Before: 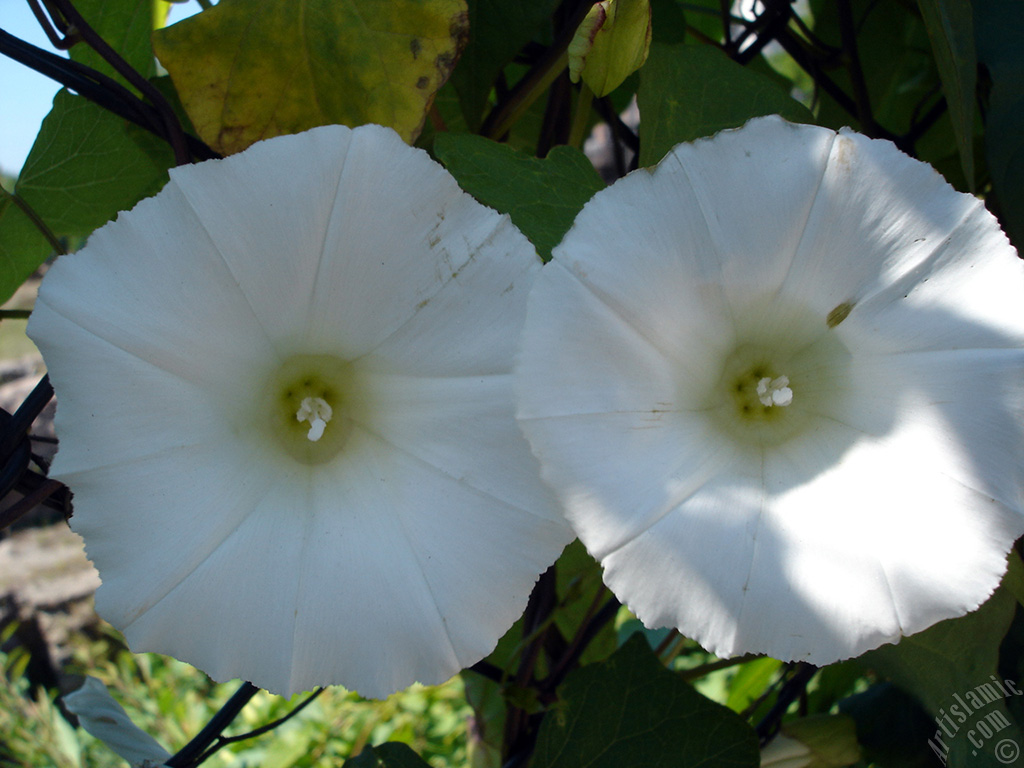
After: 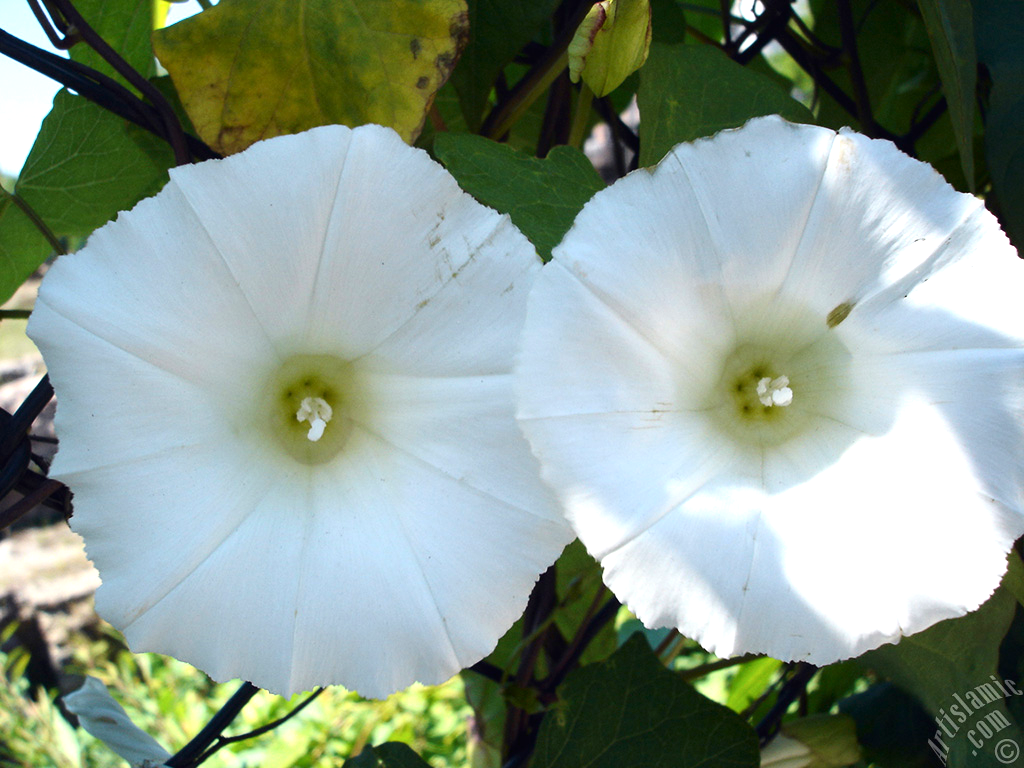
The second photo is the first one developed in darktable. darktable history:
tone curve: curves: ch0 [(0, 0) (0.003, 0.01) (0.011, 0.015) (0.025, 0.023) (0.044, 0.037) (0.069, 0.055) (0.1, 0.08) (0.136, 0.114) (0.177, 0.155) (0.224, 0.201) (0.277, 0.254) (0.335, 0.319) (0.399, 0.387) (0.468, 0.459) (0.543, 0.544) (0.623, 0.634) (0.709, 0.731) (0.801, 0.827) (0.898, 0.921) (1, 1)], color space Lab, independent channels, preserve colors none
exposure: black level correction 0, exposure 1 EV, compensate exposure bias true, compensate highlight preservation false
